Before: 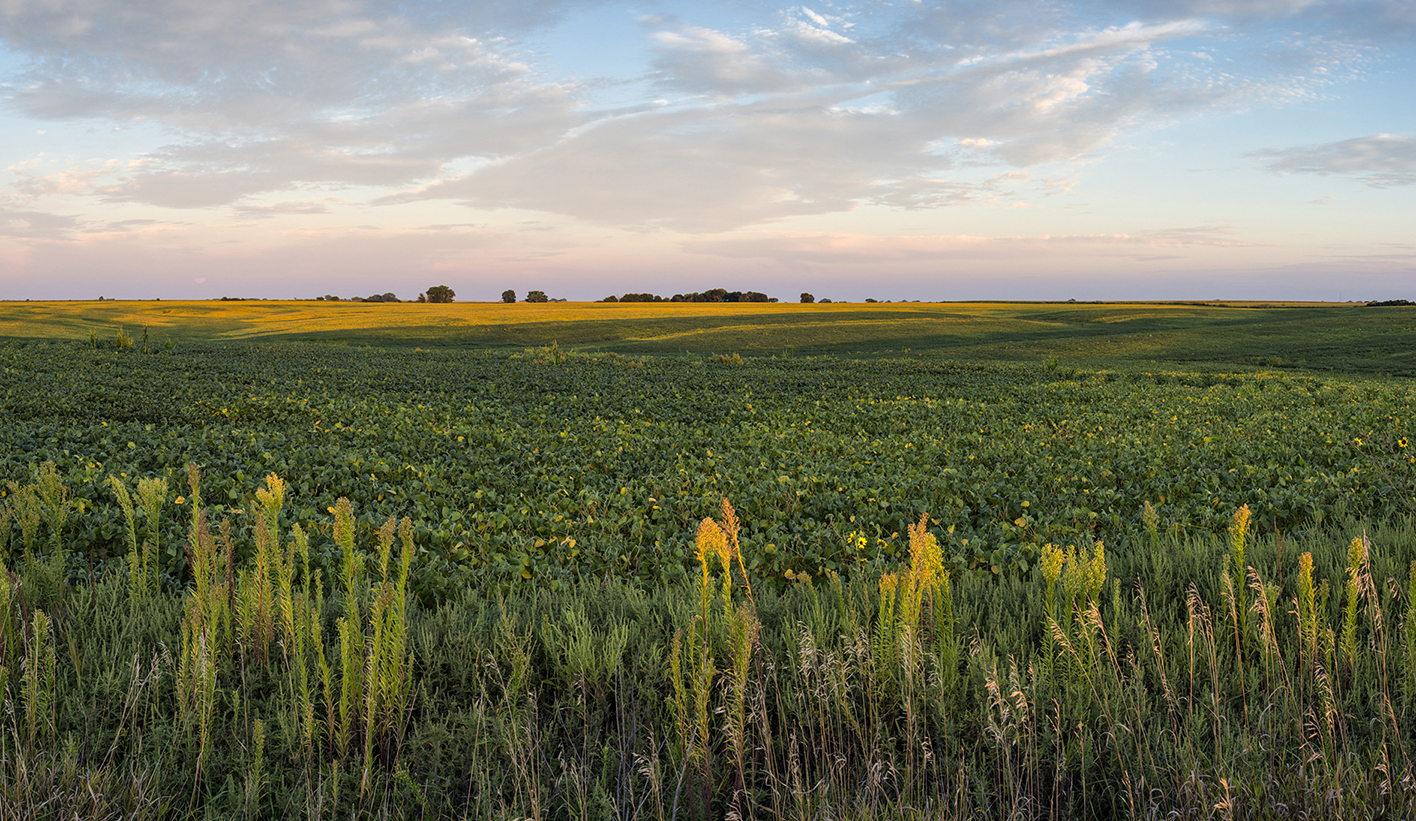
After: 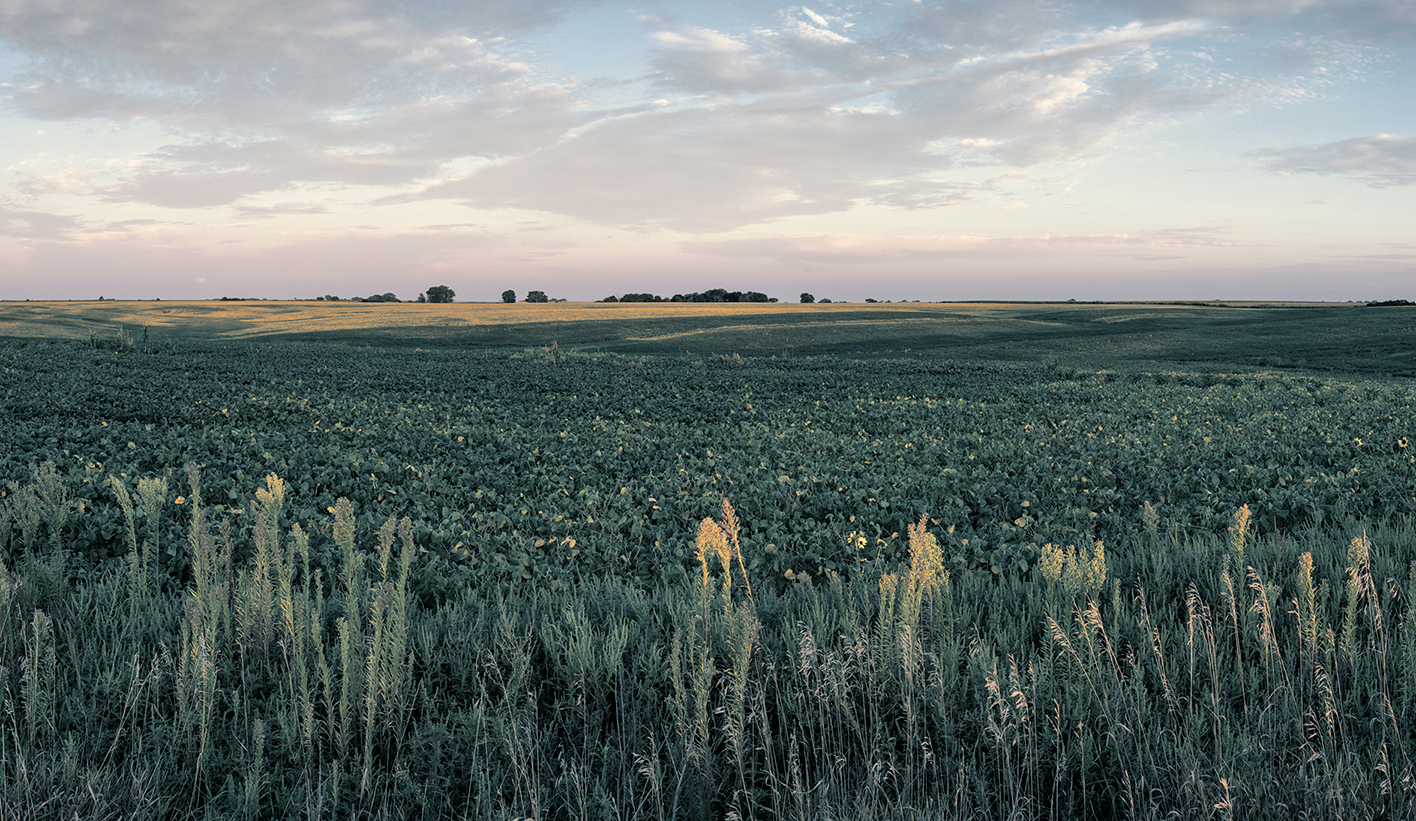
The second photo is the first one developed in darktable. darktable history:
color zones: curves: ch1 [(0, 0.292) (0.001, 0.292) (0.2, 0.264) (0.4, 0.248) (0.6, 0.248) (0.8, 0.264) (0.999, 0.292) (1, 0.292)]
split-toning: shadows › hue 205.2°, shadows › saturation 0.43, highlights › hue 54°, highlights › saturation 0.54
